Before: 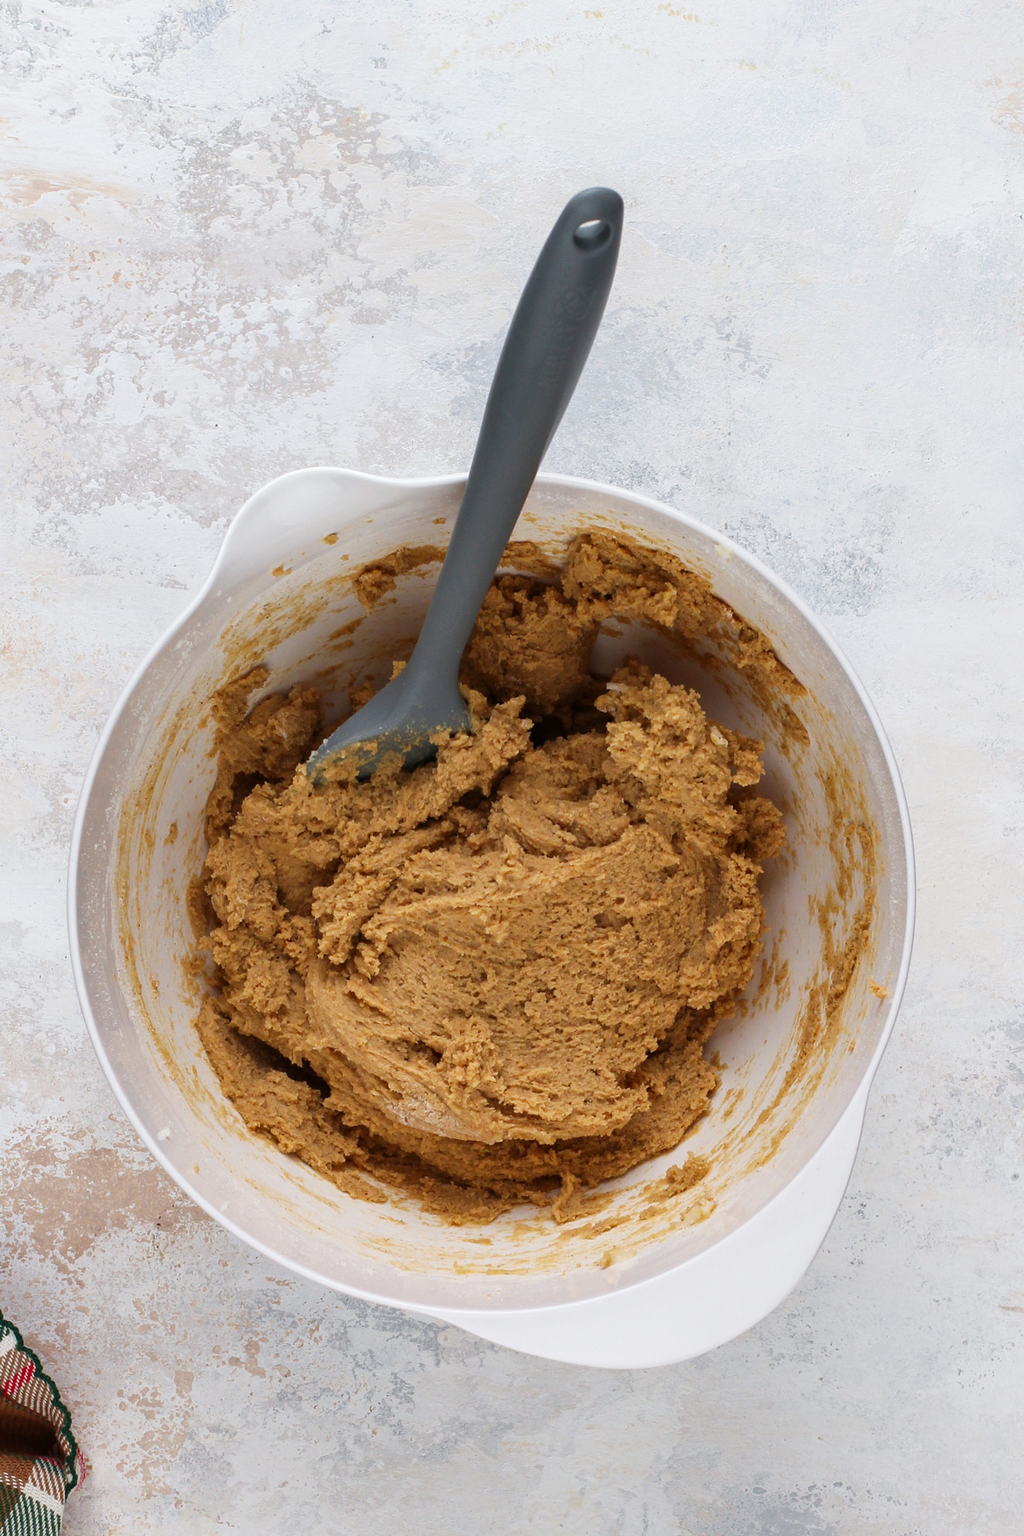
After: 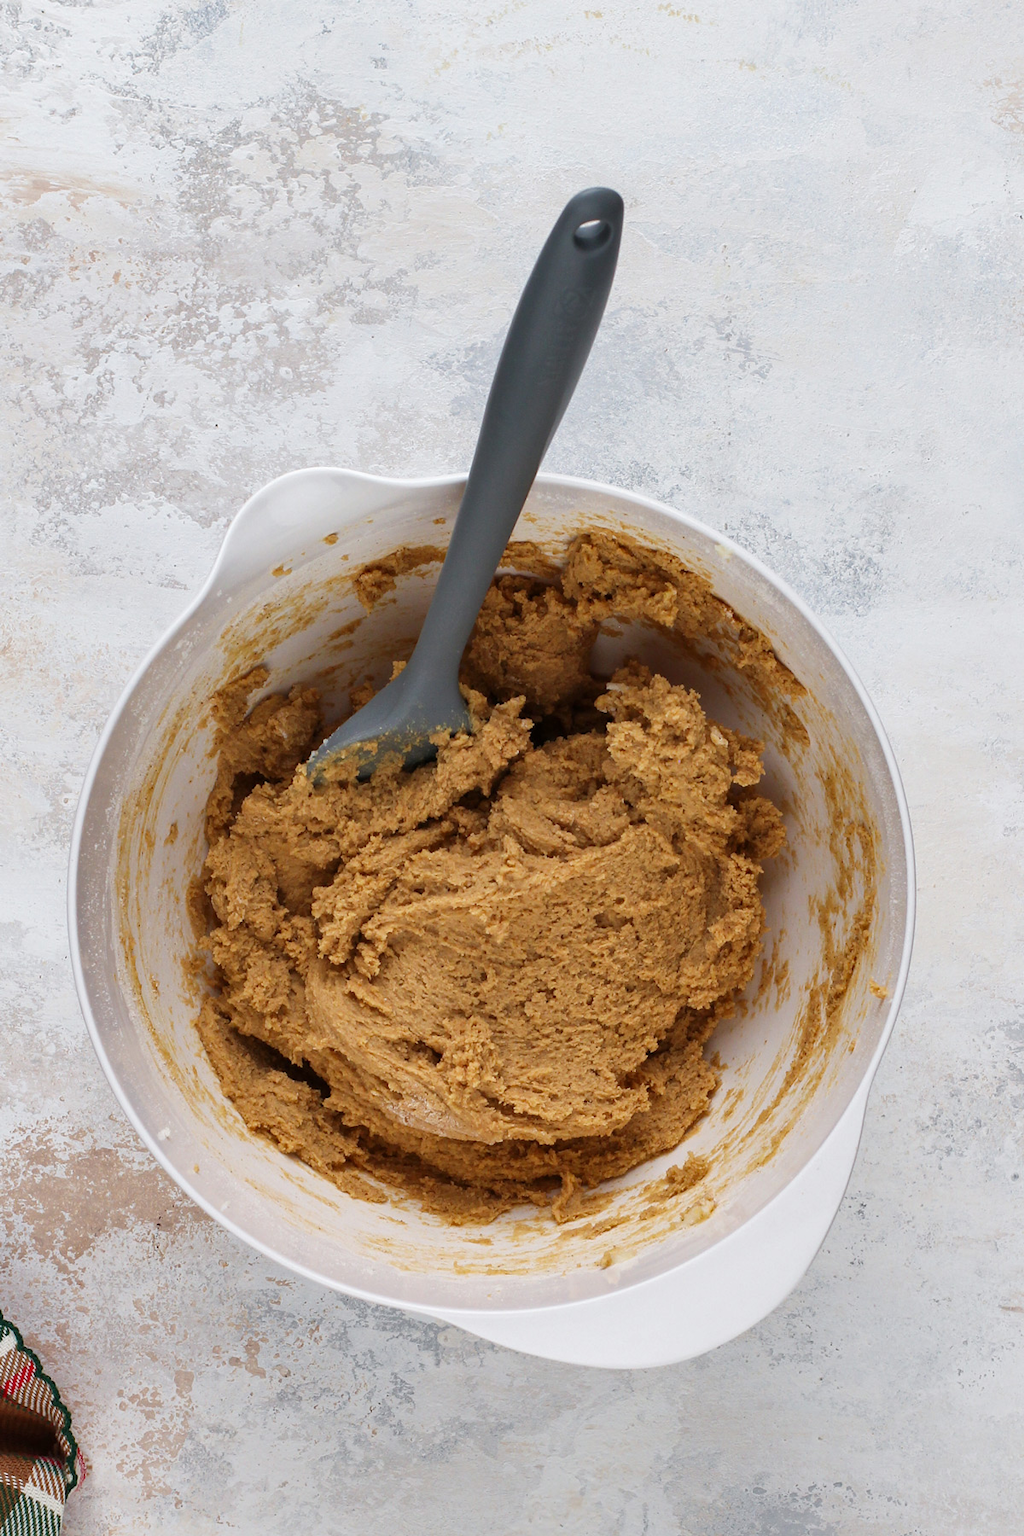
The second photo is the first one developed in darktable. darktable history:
shadows and highlights: shadows 32.34, highlights -32.06, soften with gaussian
